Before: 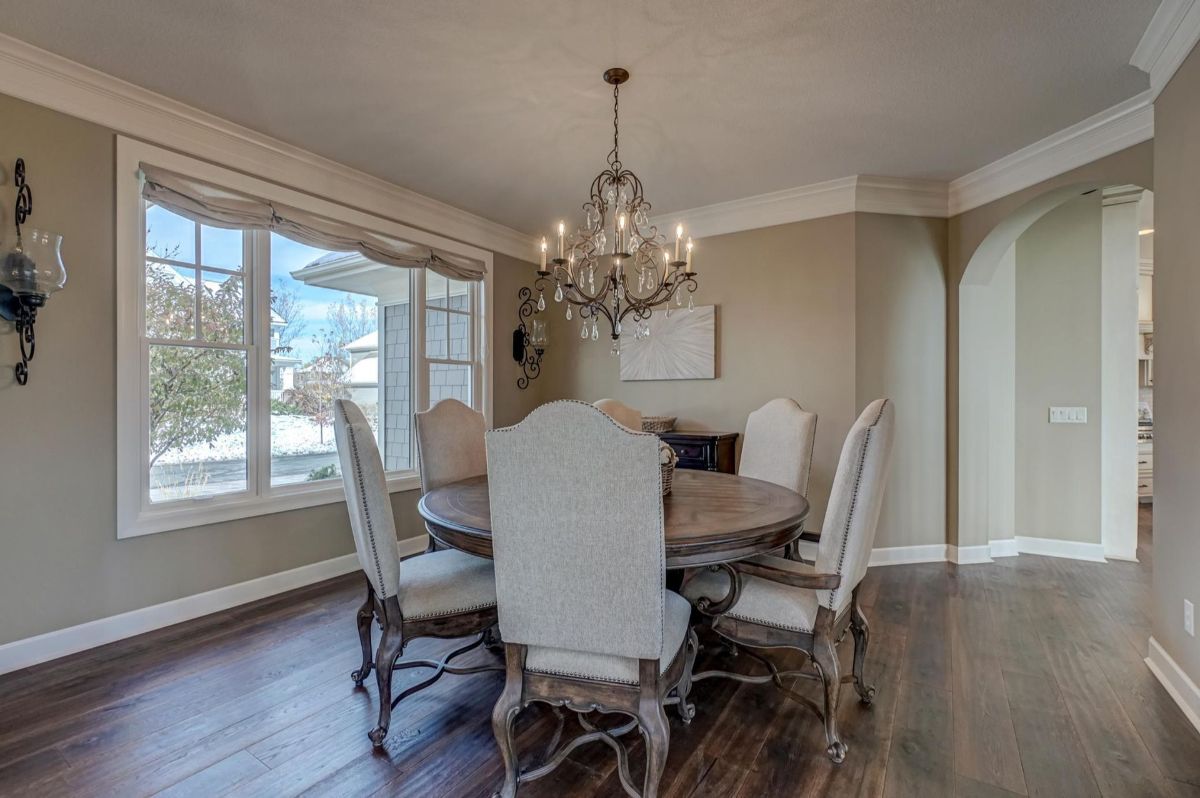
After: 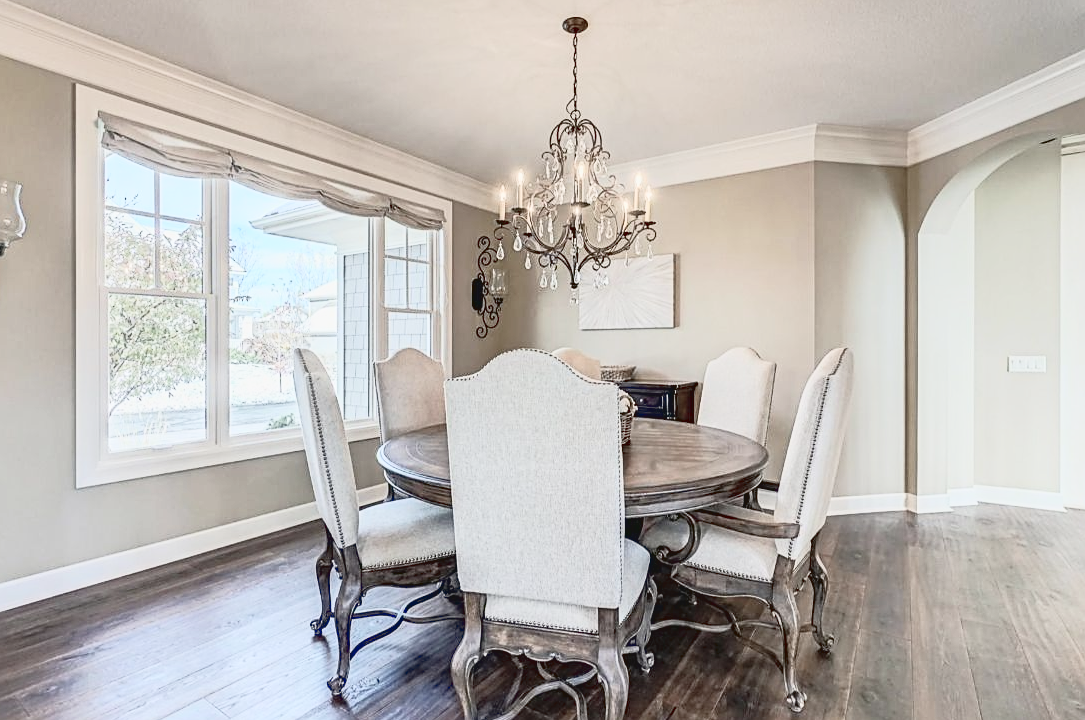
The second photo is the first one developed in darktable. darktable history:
sharpen: on, module defaults
crop: left 3.498%, top 6.43%, right 6.058%, bottom 3.252%
tone curve: curves: ch0 [(0, 0.052) (0.207, 0.35) (0.392, 0.592) (0.54, 0.803) (0.725, 0.922) (0.99, 0.974)], color space Lab, linked channels, preserve colors none
color correction: highlights b* 0.022, saturation 0.497
